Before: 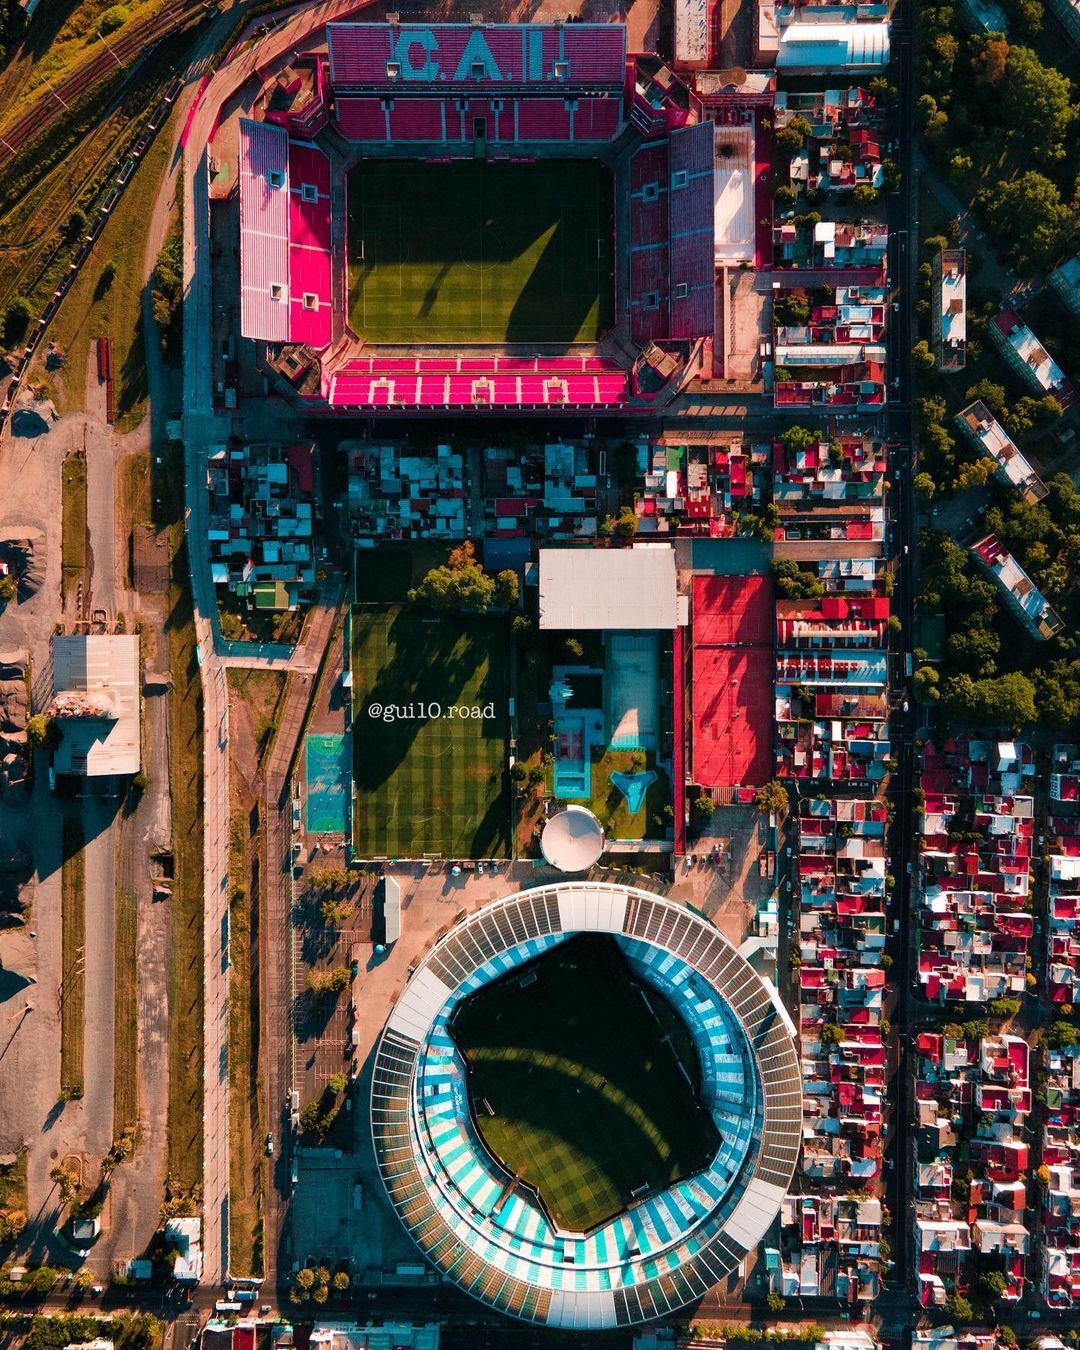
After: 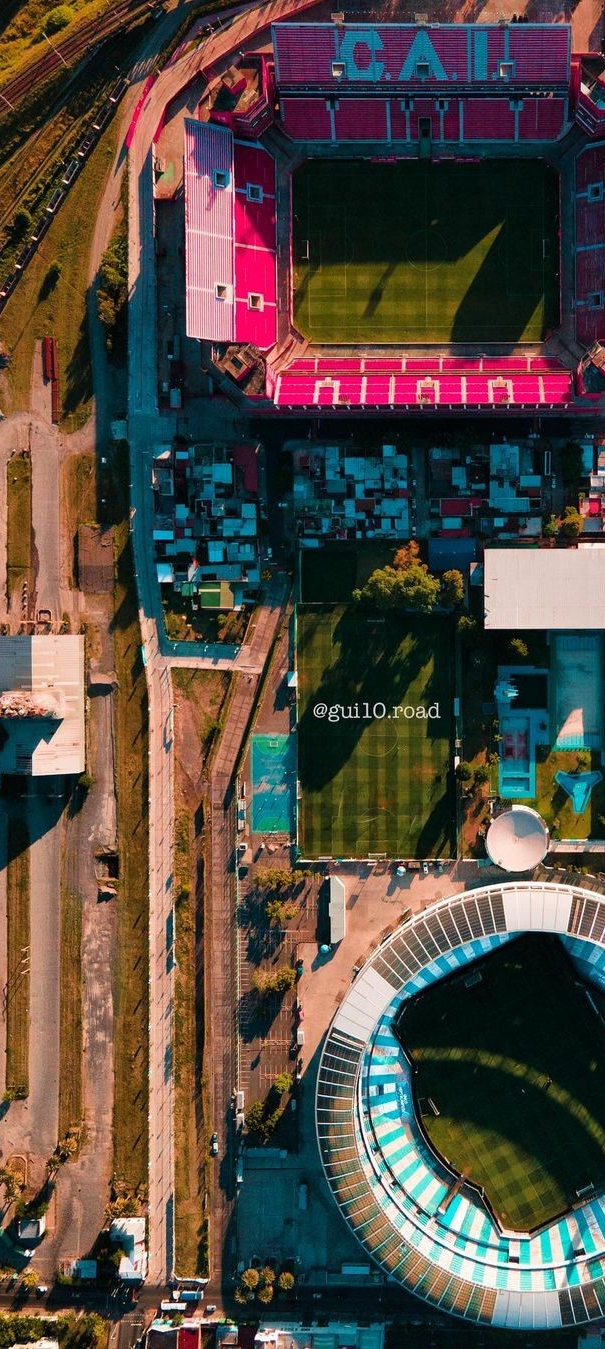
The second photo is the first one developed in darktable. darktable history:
crop: left 5.106%, right 38.82%
